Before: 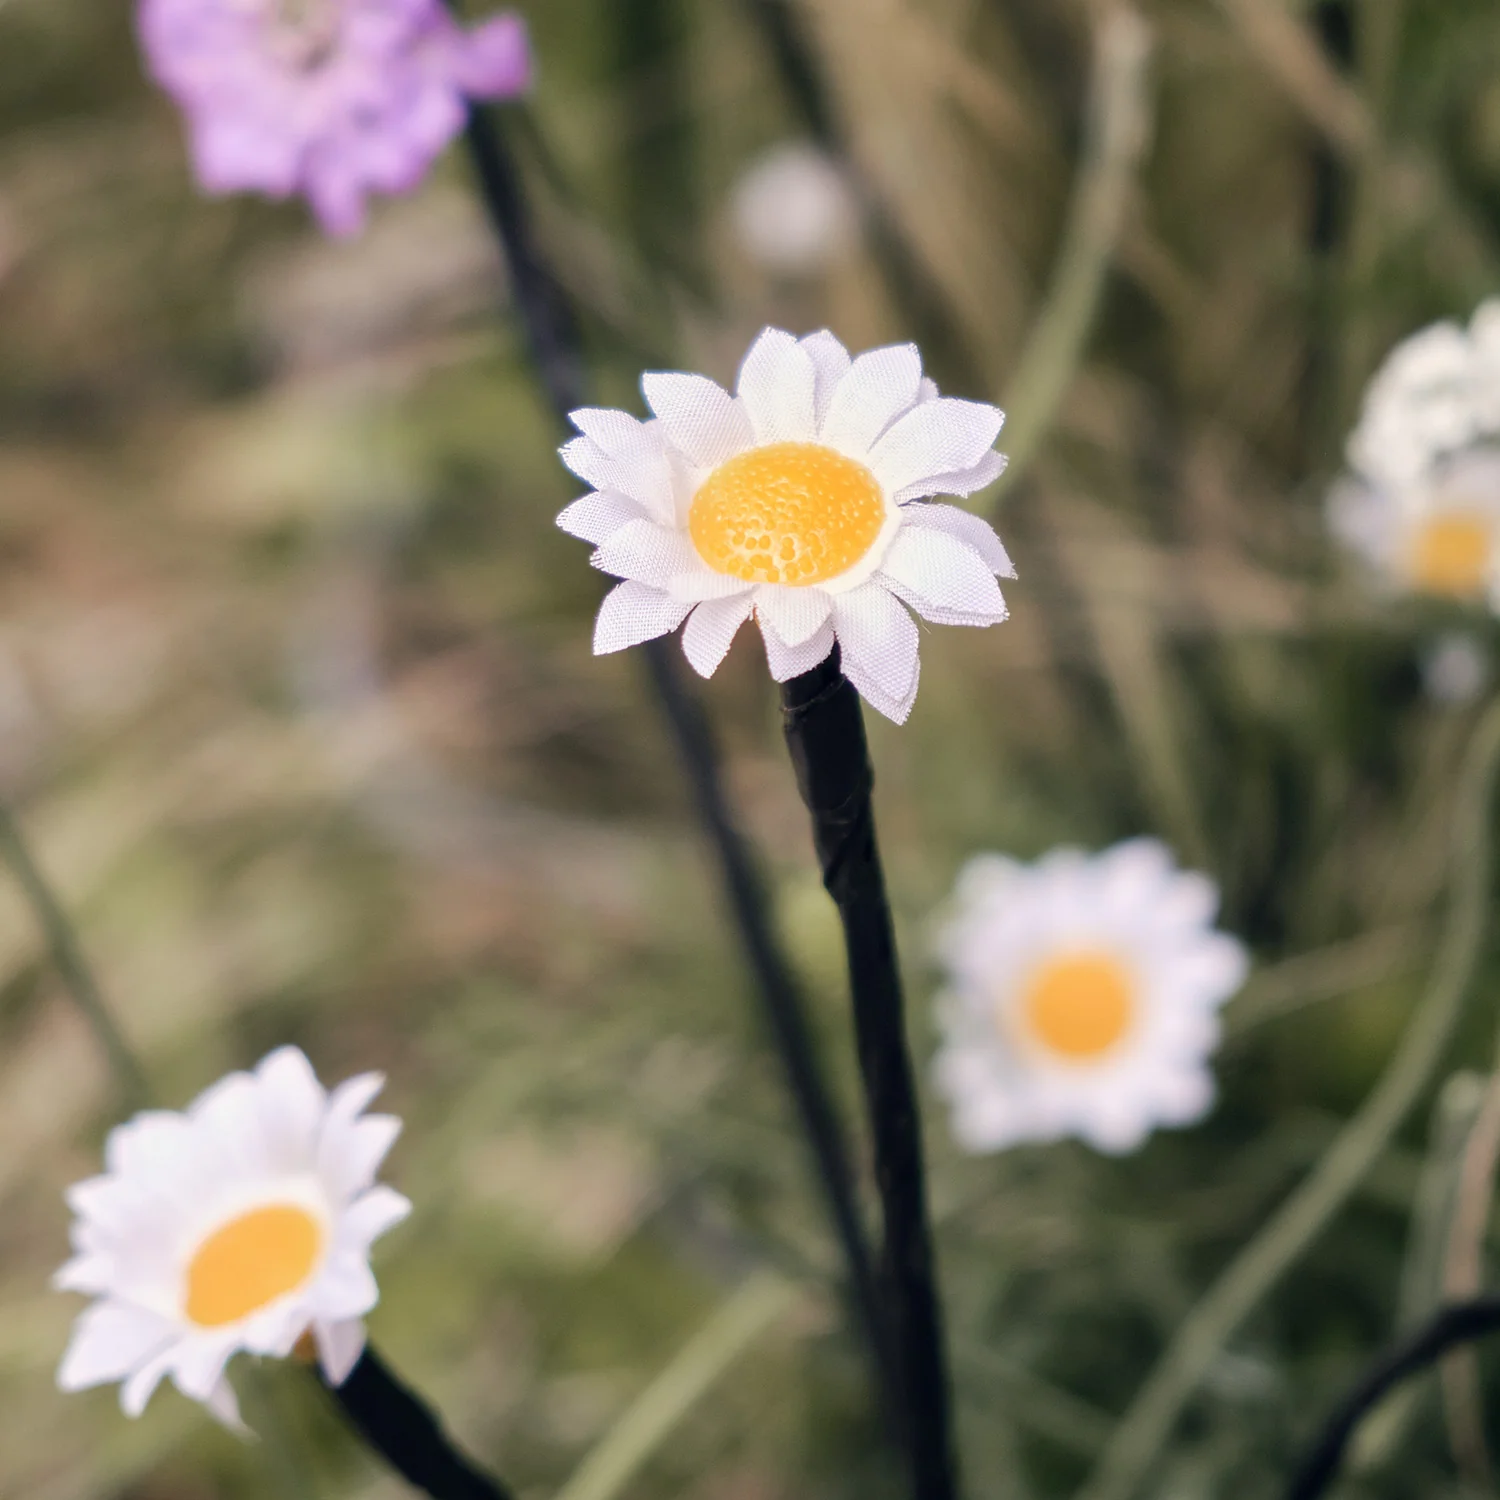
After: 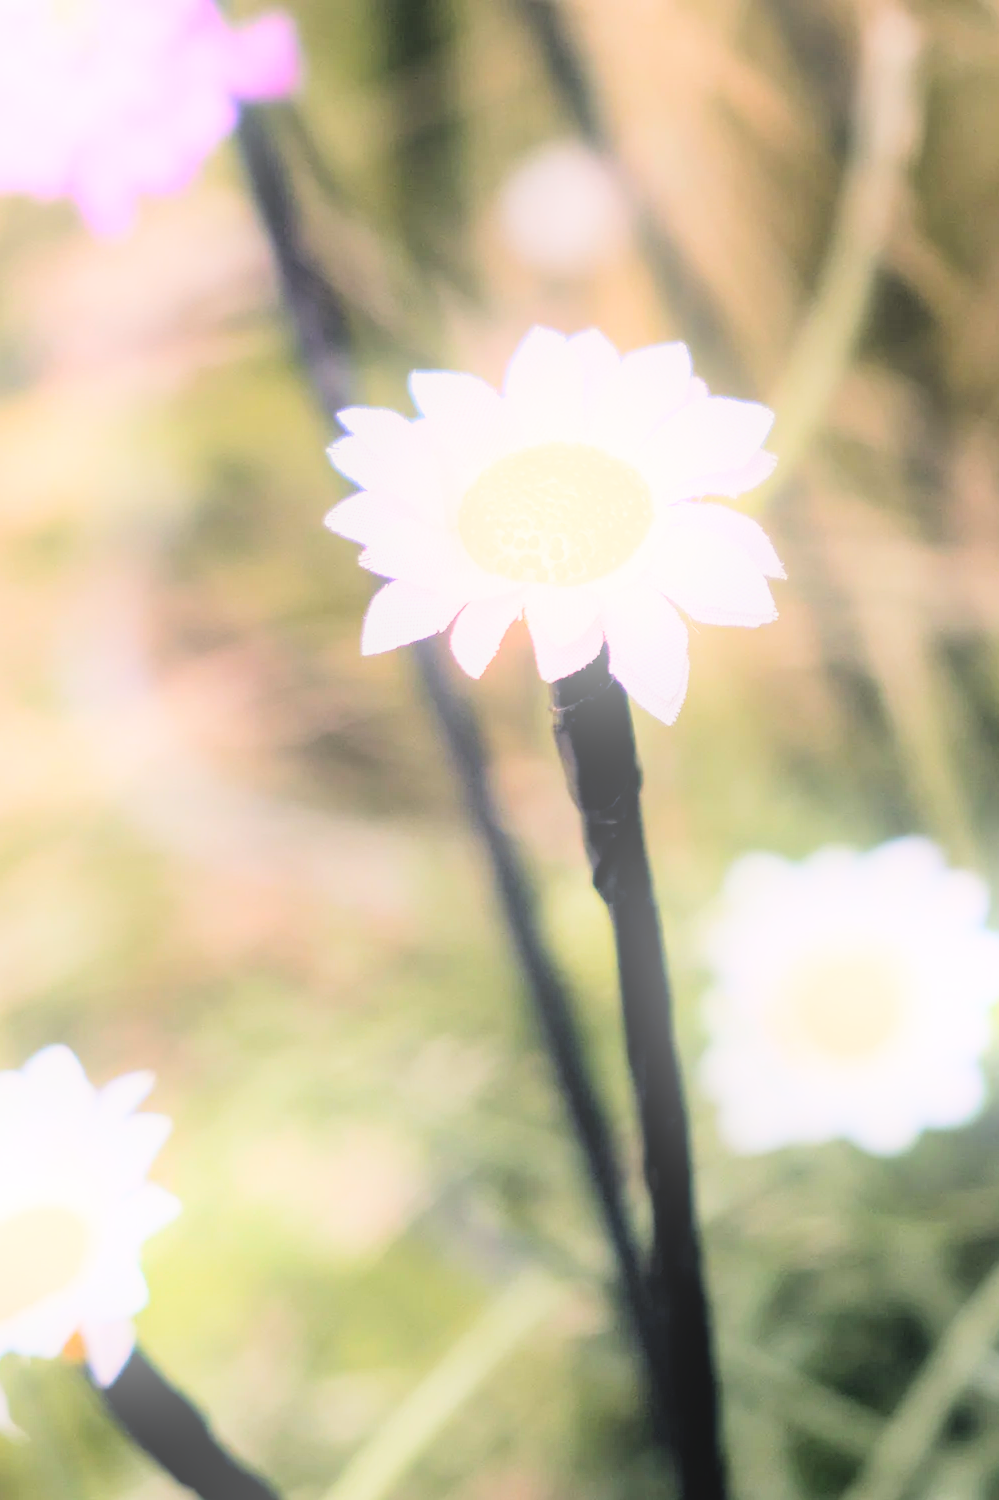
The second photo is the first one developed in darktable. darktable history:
contrast brightness saturation: contrast -0.1, brightness 0.05, saturation 0.08
bloom: on, module defaults
filmic rgb: black relative exposure -5 EV, hardness 2.88, contrast 1.3, highlights saturation mix -30%
exposure: black level correction 0, exposure 1.45 EV, compensate exposure bias true, compensate highlight preservation false
crop: left 15.419%, right 17.914%
shadows and highlights: shadows 37.27, highlights -28.18, soften with gaussian
graduated density: density 0.38 EV, hardness 21%, rotation -6.11°, saturation 32%
contrast equalizer: y [[0.5 ×6], [0.5 ×6], [0.5, 0.5, 0.501, 0.545, 0.707, 0.863], [0 ×6], [0 ×6]]
